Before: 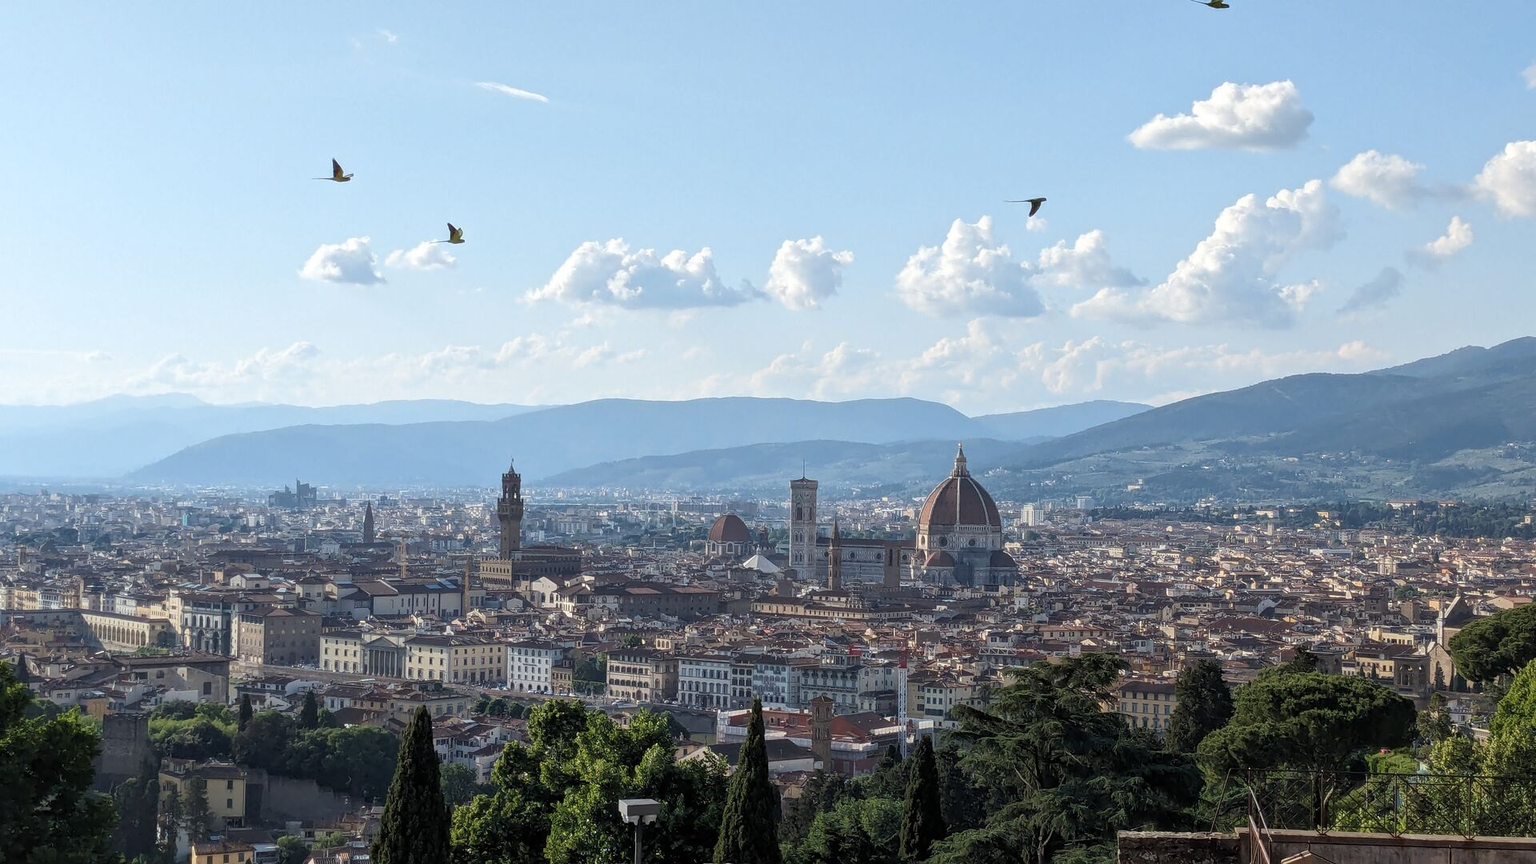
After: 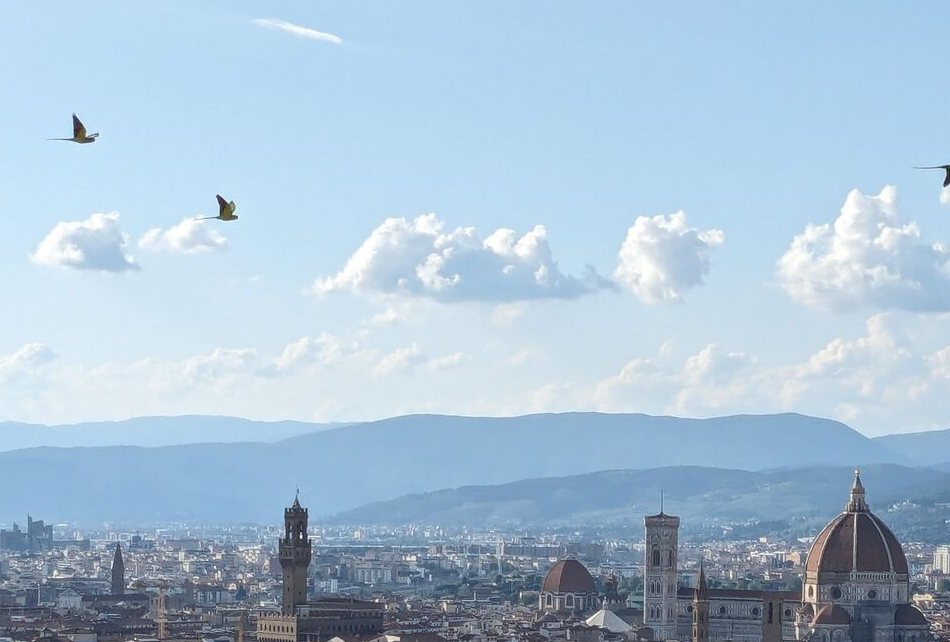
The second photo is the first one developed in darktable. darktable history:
crop: left 17.869%, top 7.864%, right 32.615%, bottom 32.654%
color calibration: illuminant same as pipeline (D50), adaptation none (bypass), x 0.332, y 0.333, temperature 5009.98 K
